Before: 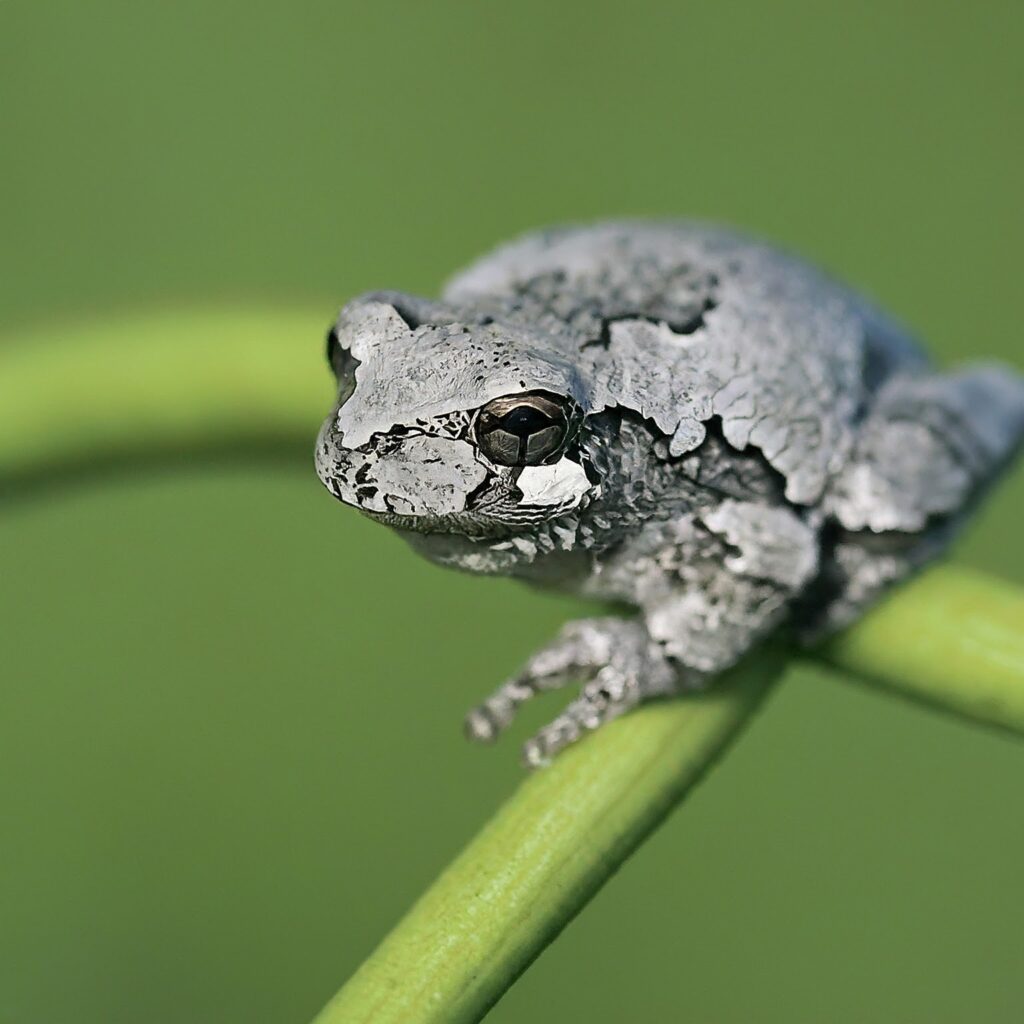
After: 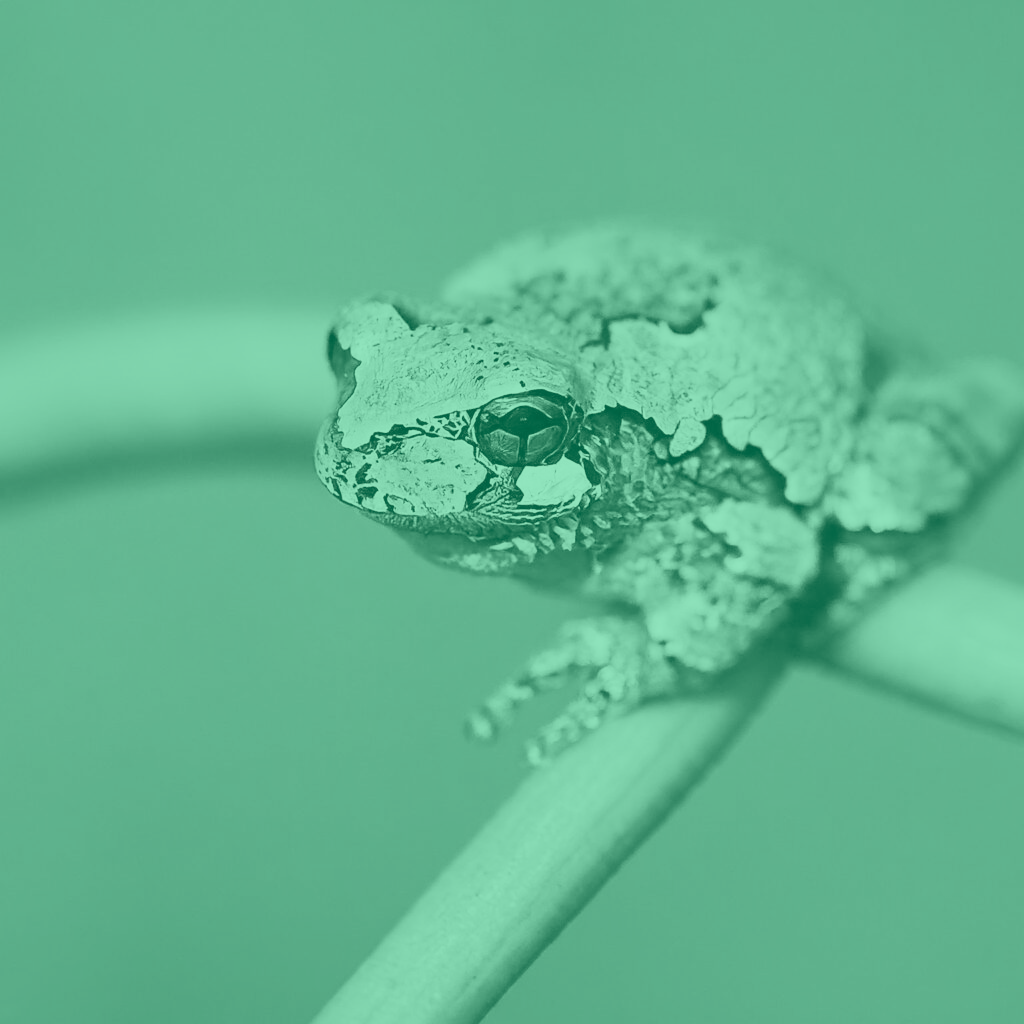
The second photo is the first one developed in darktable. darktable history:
colorize: hue 147.6°, saturation 65%, lightness 21.64%
contrast brightness saturation: contrast 0.24, brightness 0.26, saturation 0.39
